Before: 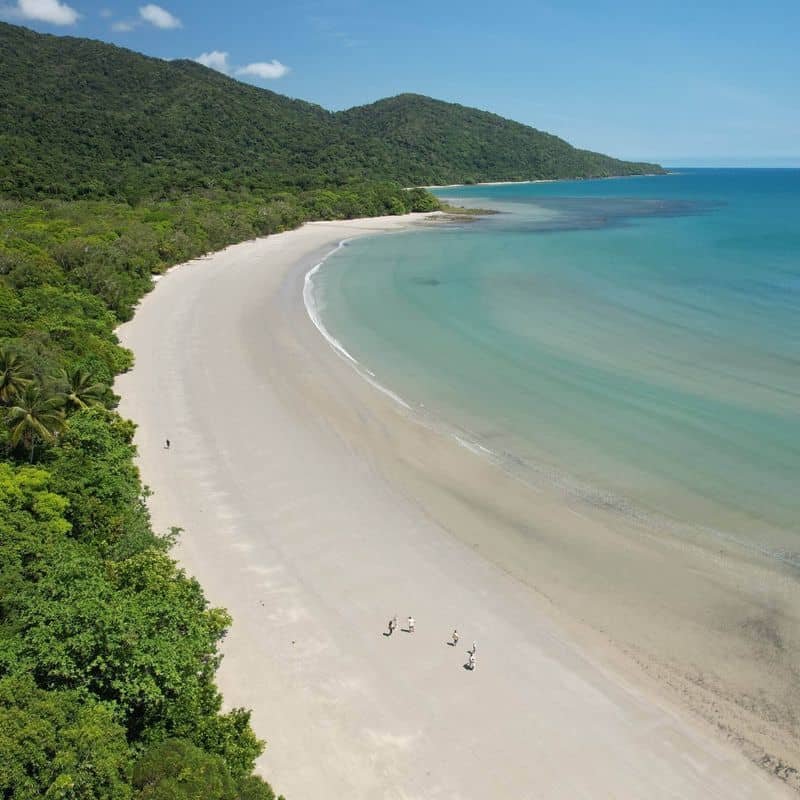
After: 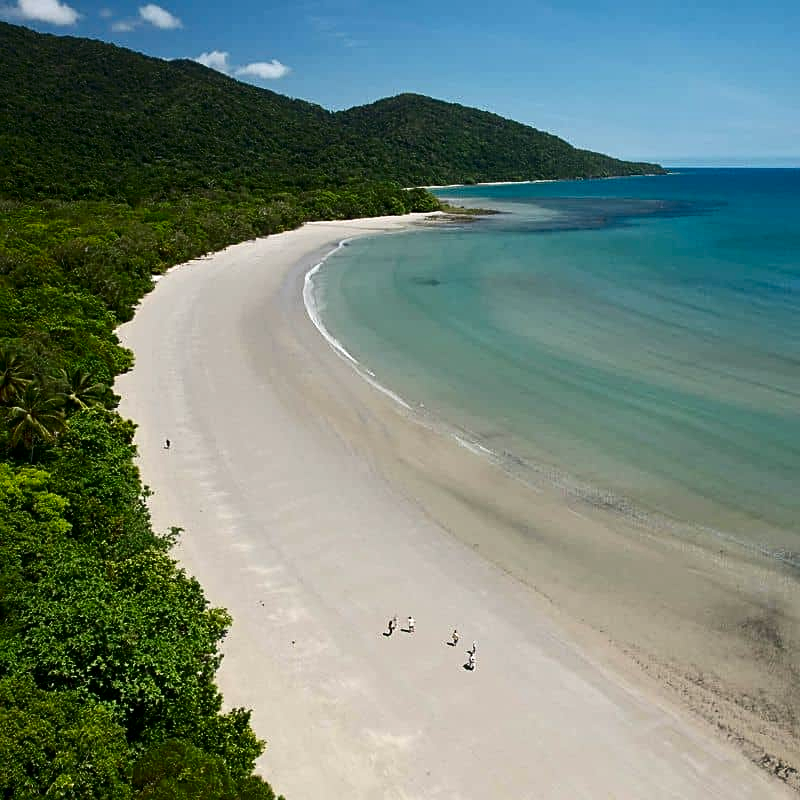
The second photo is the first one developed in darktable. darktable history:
contrast brightness saturation: contrast 0.19, brightness -0.24, saturation 0.11
sharpen: on, module defaults
